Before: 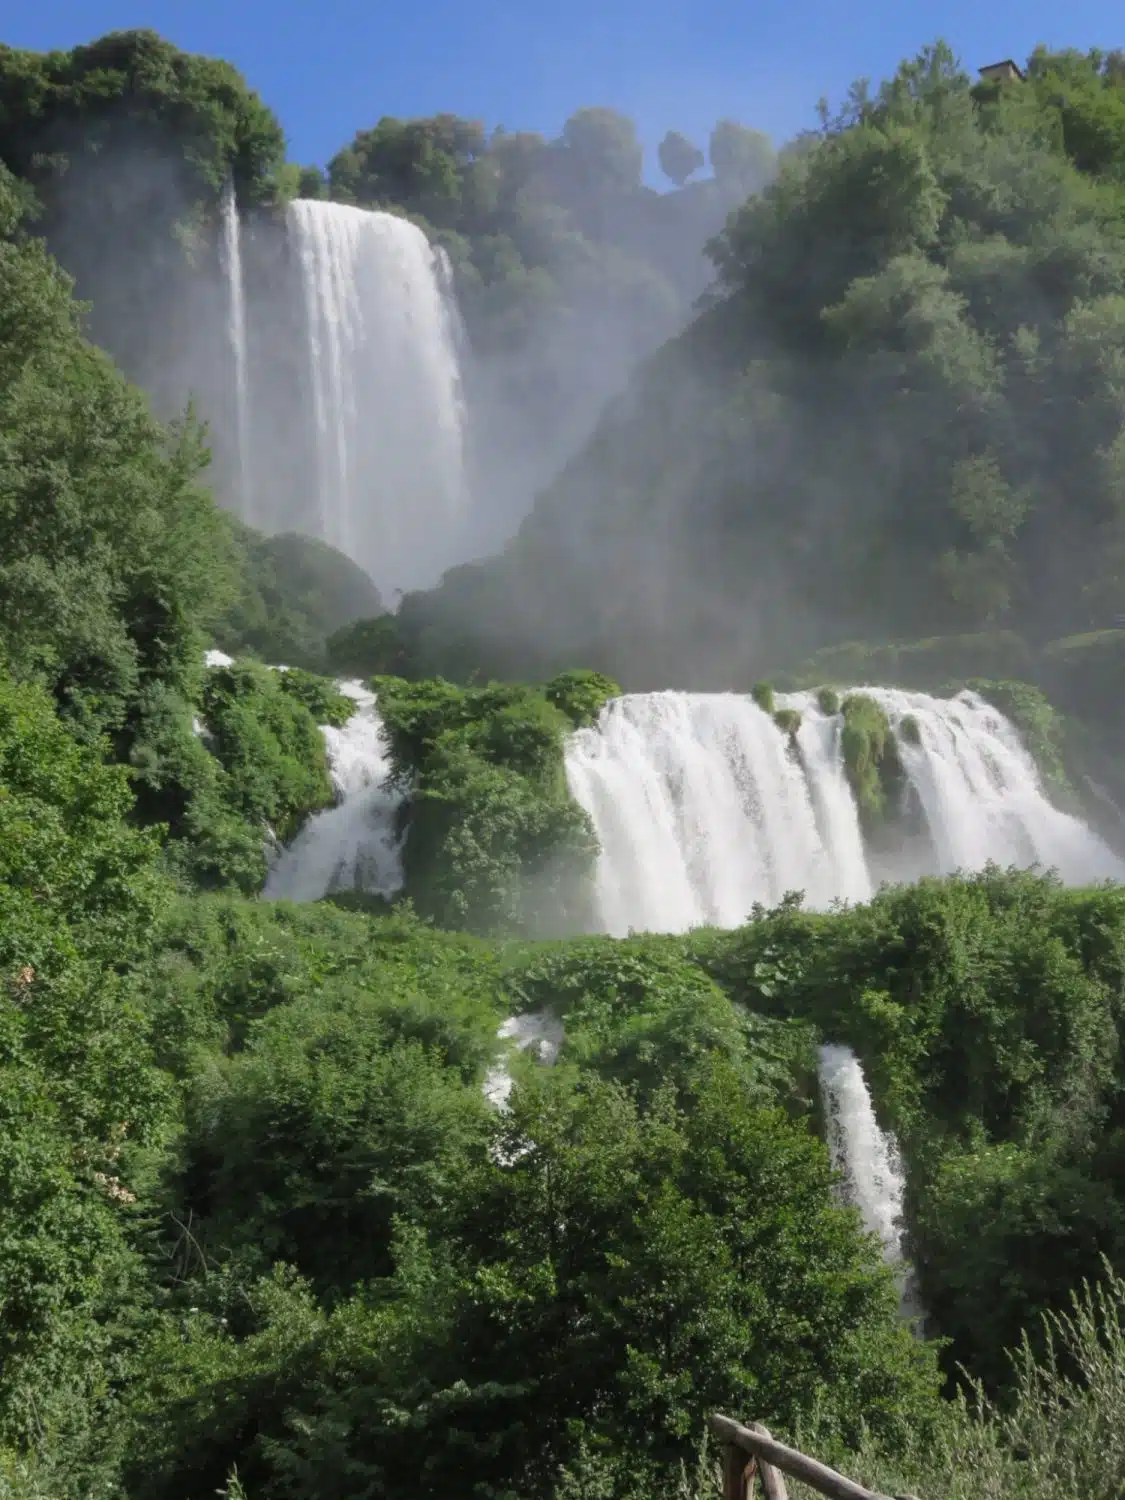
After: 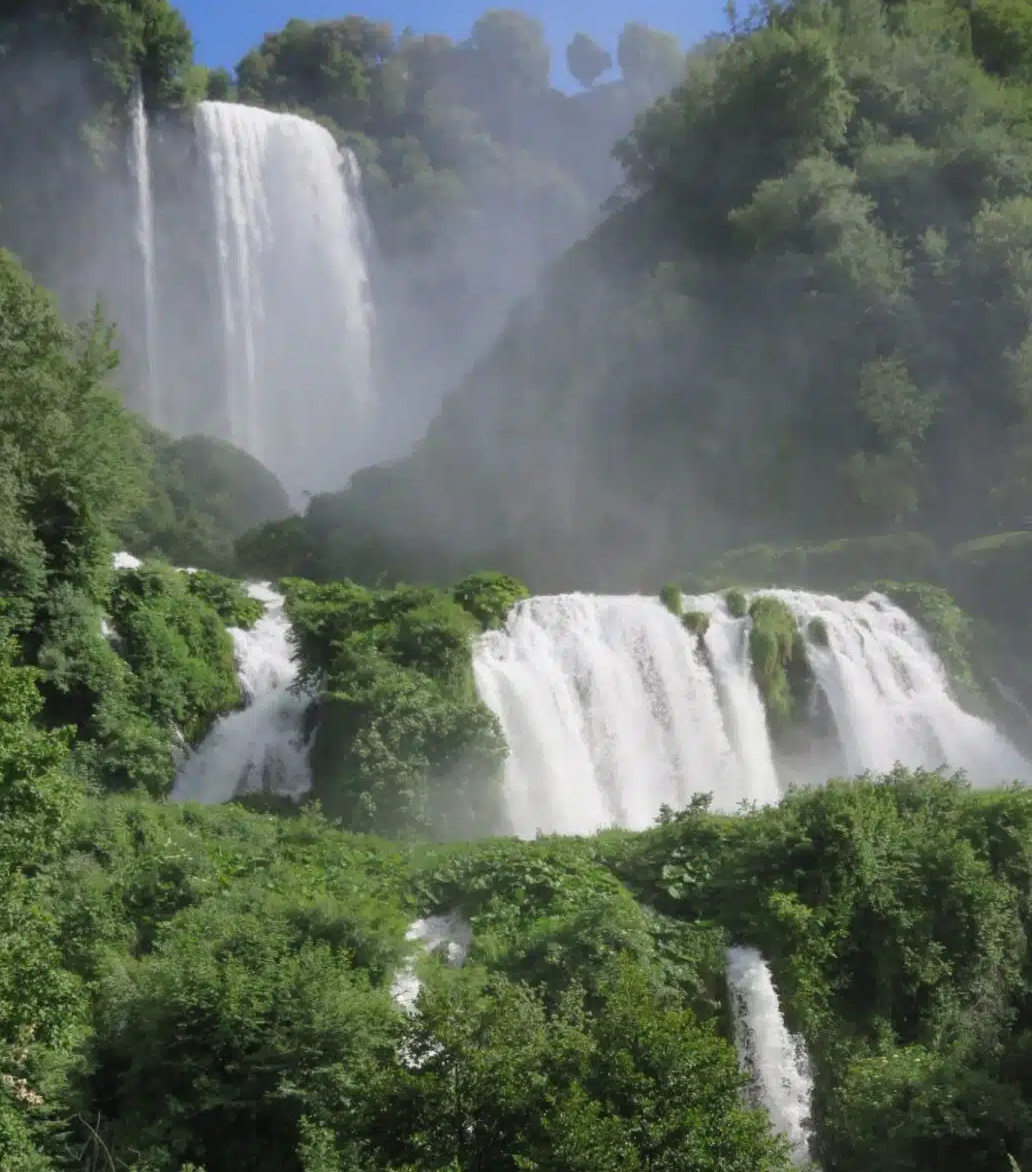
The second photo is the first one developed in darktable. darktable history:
crop: left 8.186%, top 6.547%, bottom 15.294%
